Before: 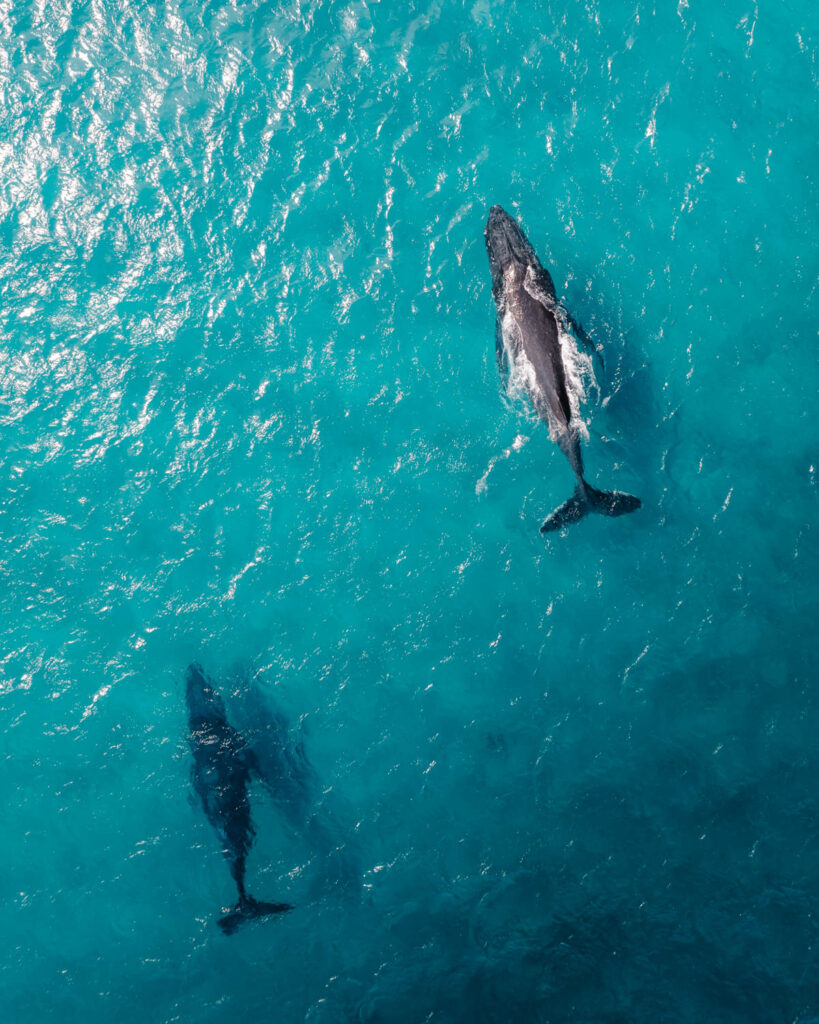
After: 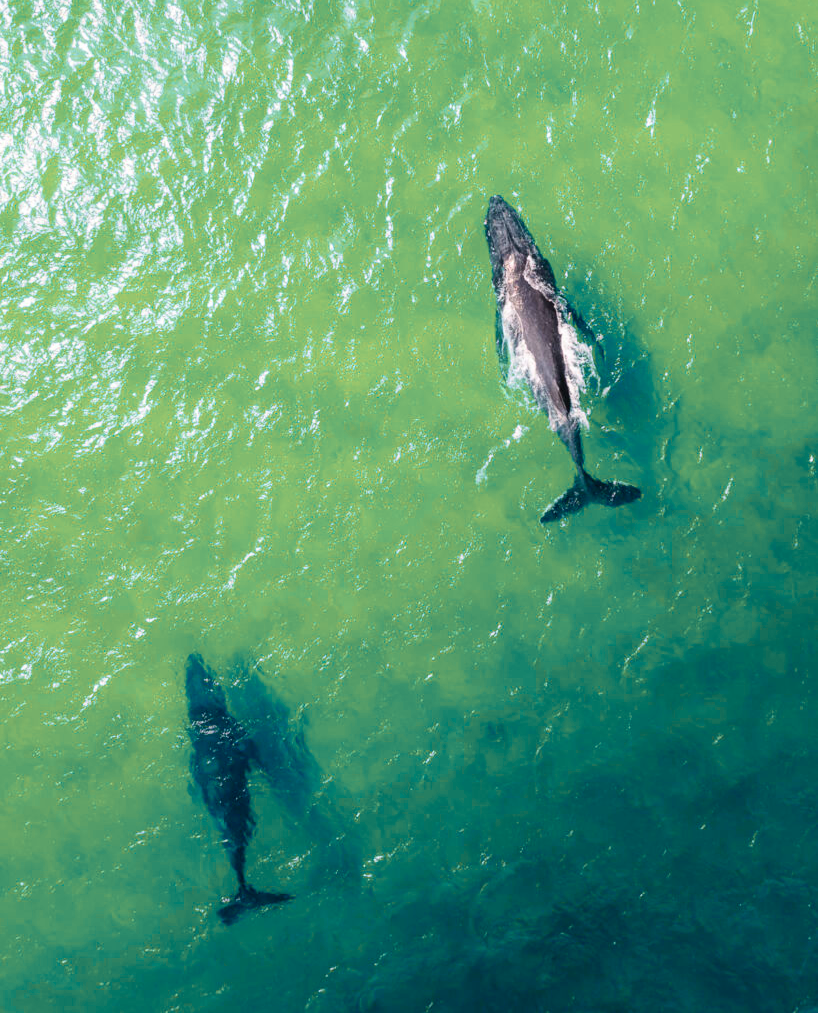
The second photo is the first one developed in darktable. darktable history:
crop: top 1.049%, right 0.001%
contrast brightness saturation: contrast 0.2, brightness 0.16, saturation 0.22
color zones: curves: ch2 [(0, 0.488) (0.143, 0.417) (0.286, 0.212) (0.429, 0.179) (0.571, 0.154) (0.714, 0.415) (0.857, 0.495) (1, 0.488)]
